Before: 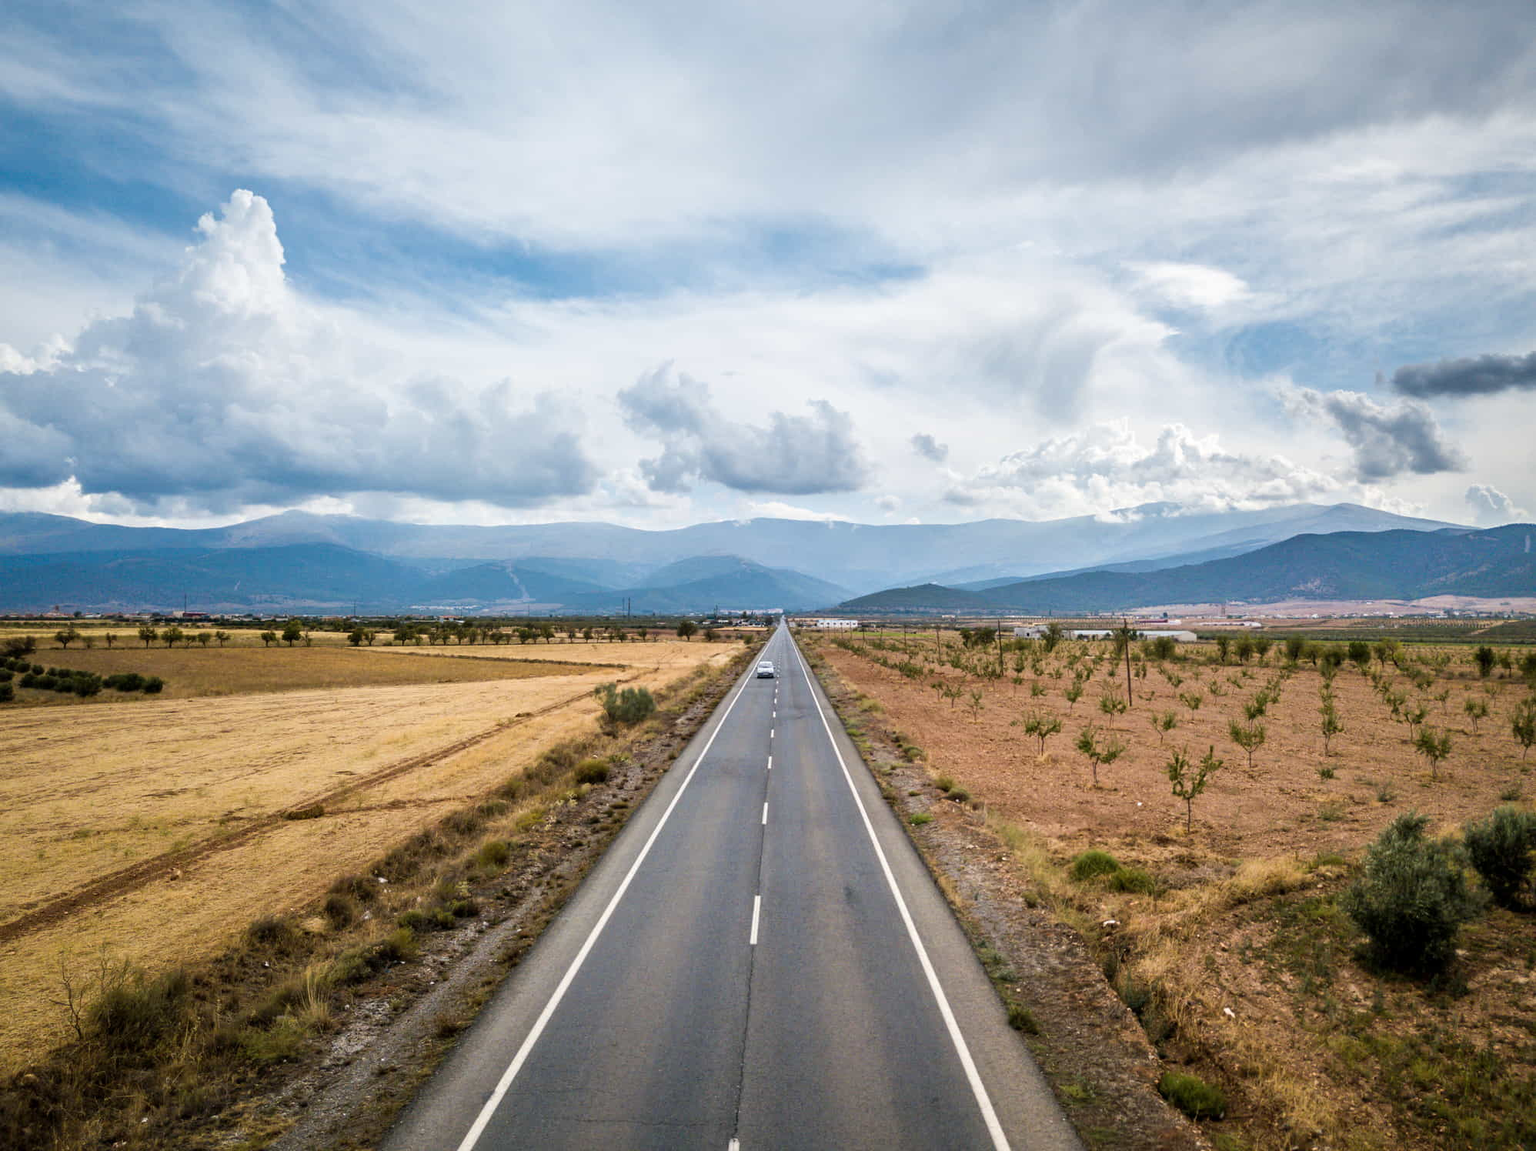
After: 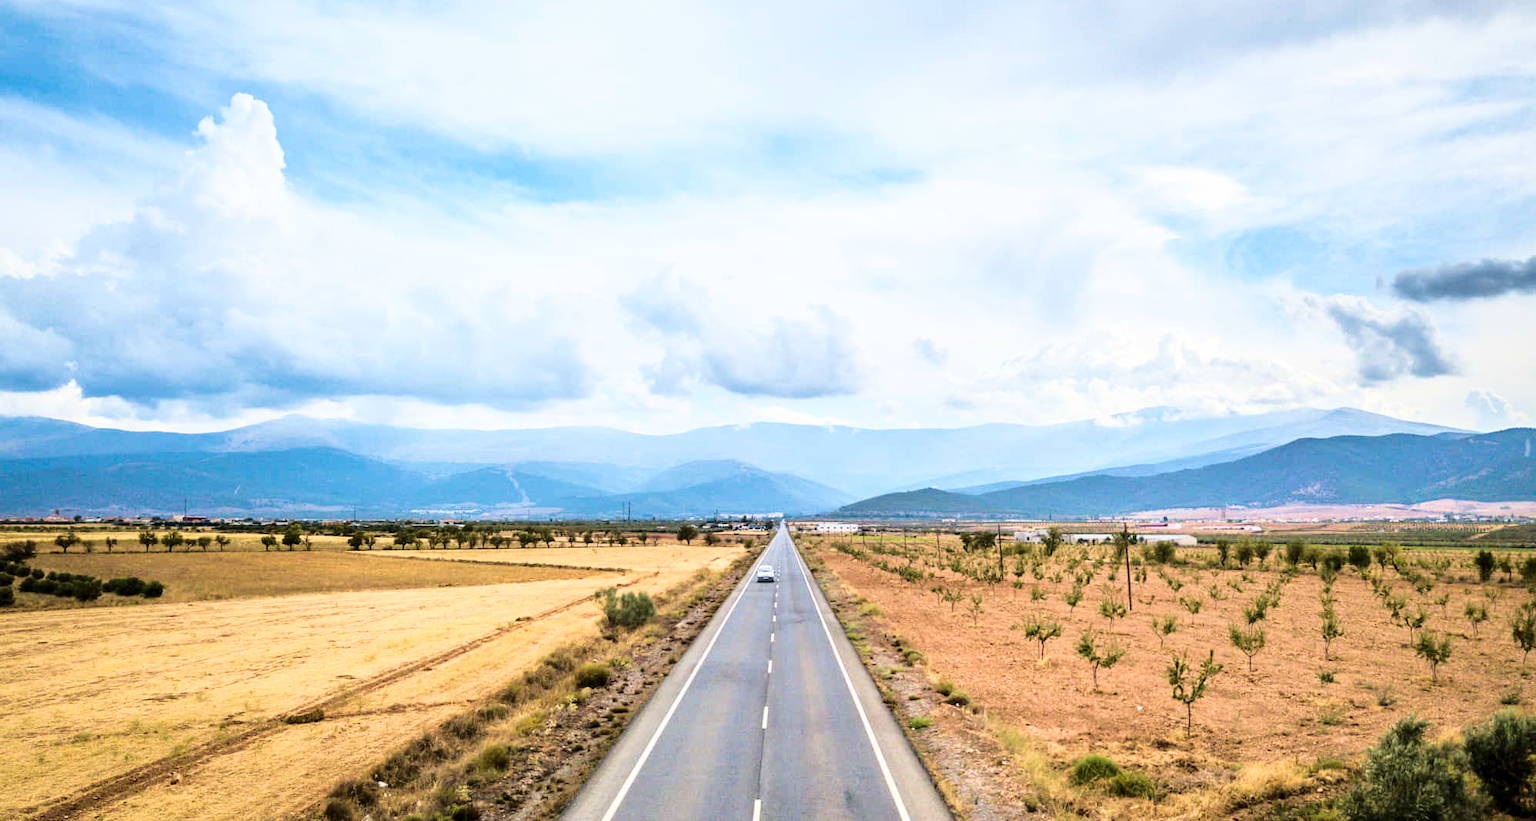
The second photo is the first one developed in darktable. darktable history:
crop and rotate: top 8.388%, bottom 20.204%
base curve: curves: ch0 [(0, 0) (0.028, 0.03) (0.121, 0.232) (0.46, 0.748) (0.859, 0.968) (1, 1)]
velvia: on, module defaults
